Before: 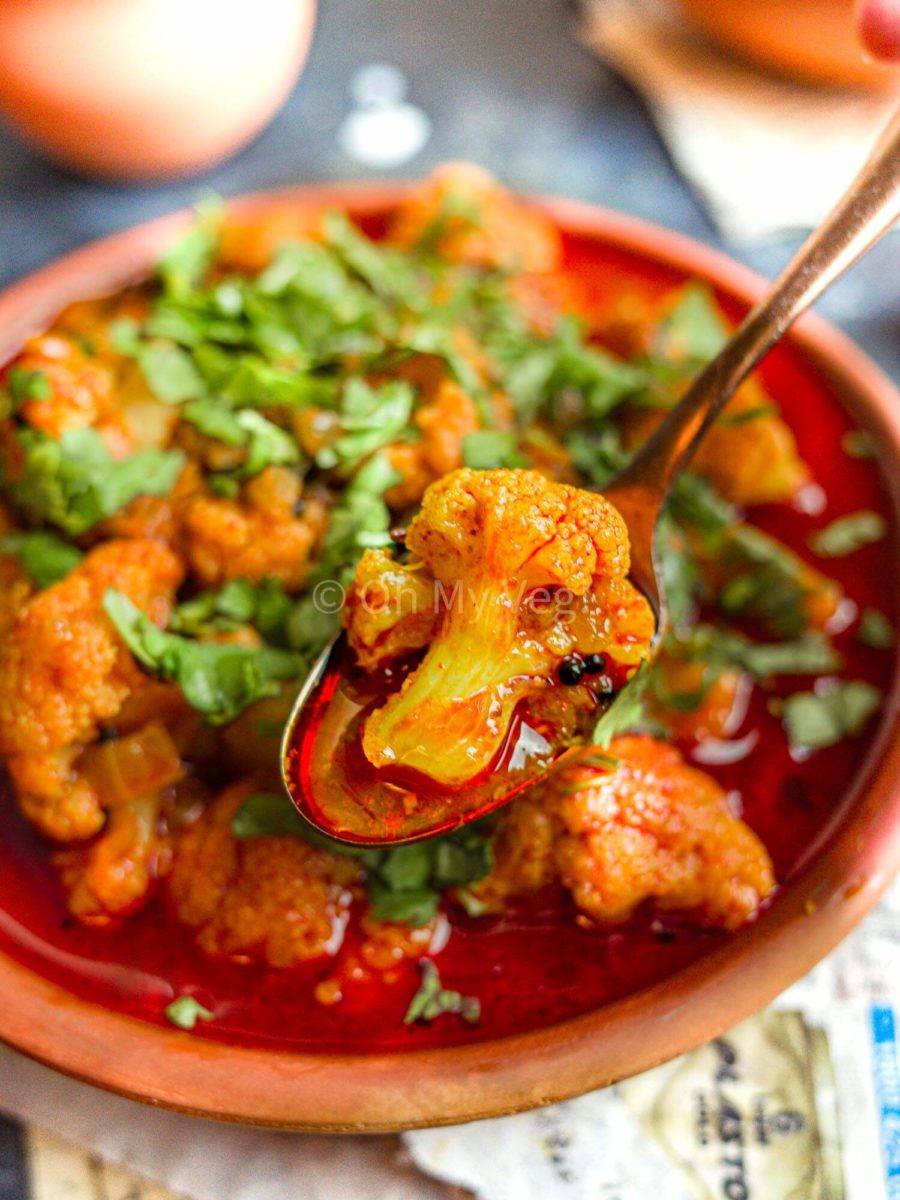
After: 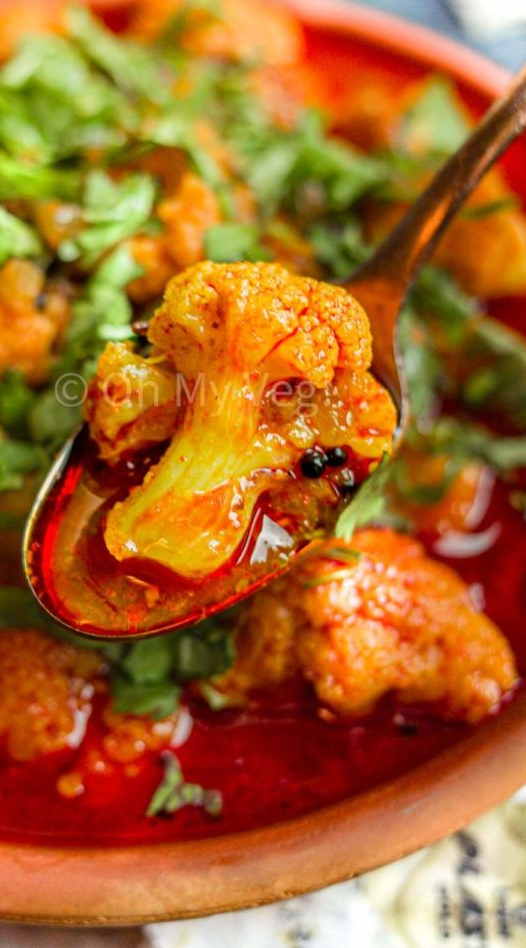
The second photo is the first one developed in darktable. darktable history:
crop and rotate: left 28.672%, top 17.318%, right 12.792%, bottom 3.642%
